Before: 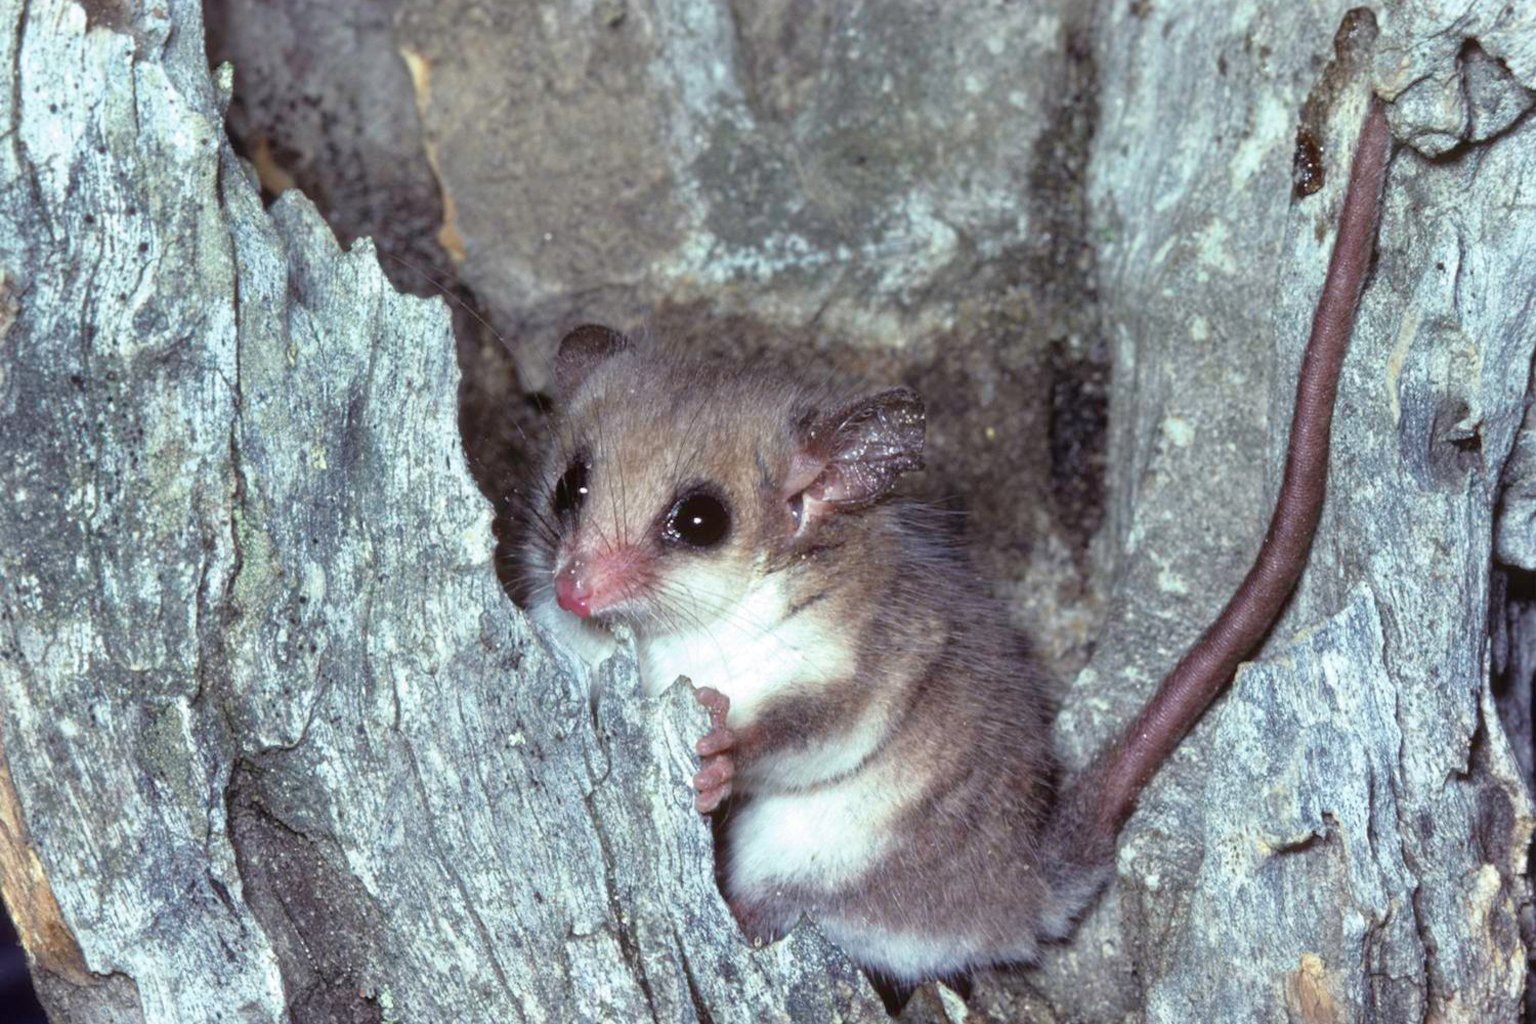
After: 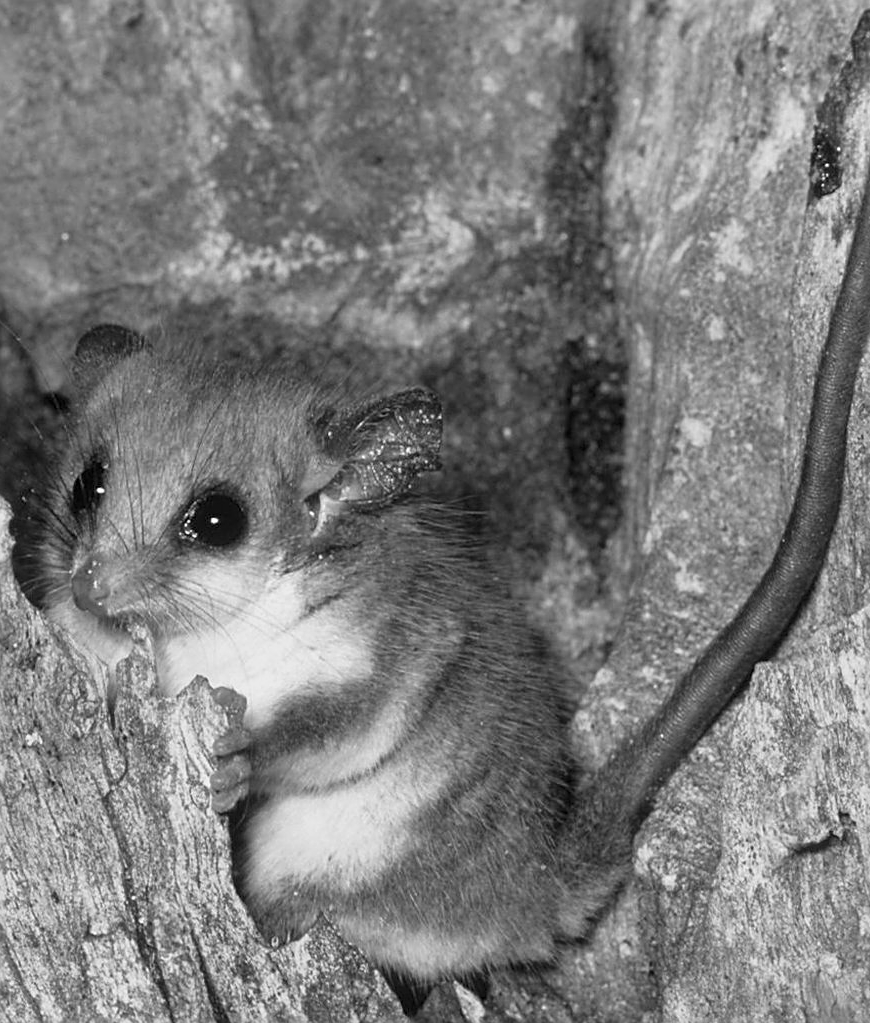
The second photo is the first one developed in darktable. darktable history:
sharpen: on, module defaults
monochrome: a 26.22, b 42.67, size 0.8
crop: left 31.458%, top 0%, right 11.876%
local contrast: mode bilateral grid, contrast 20, coarseness 50, detail 120%, midtone range 0.2
